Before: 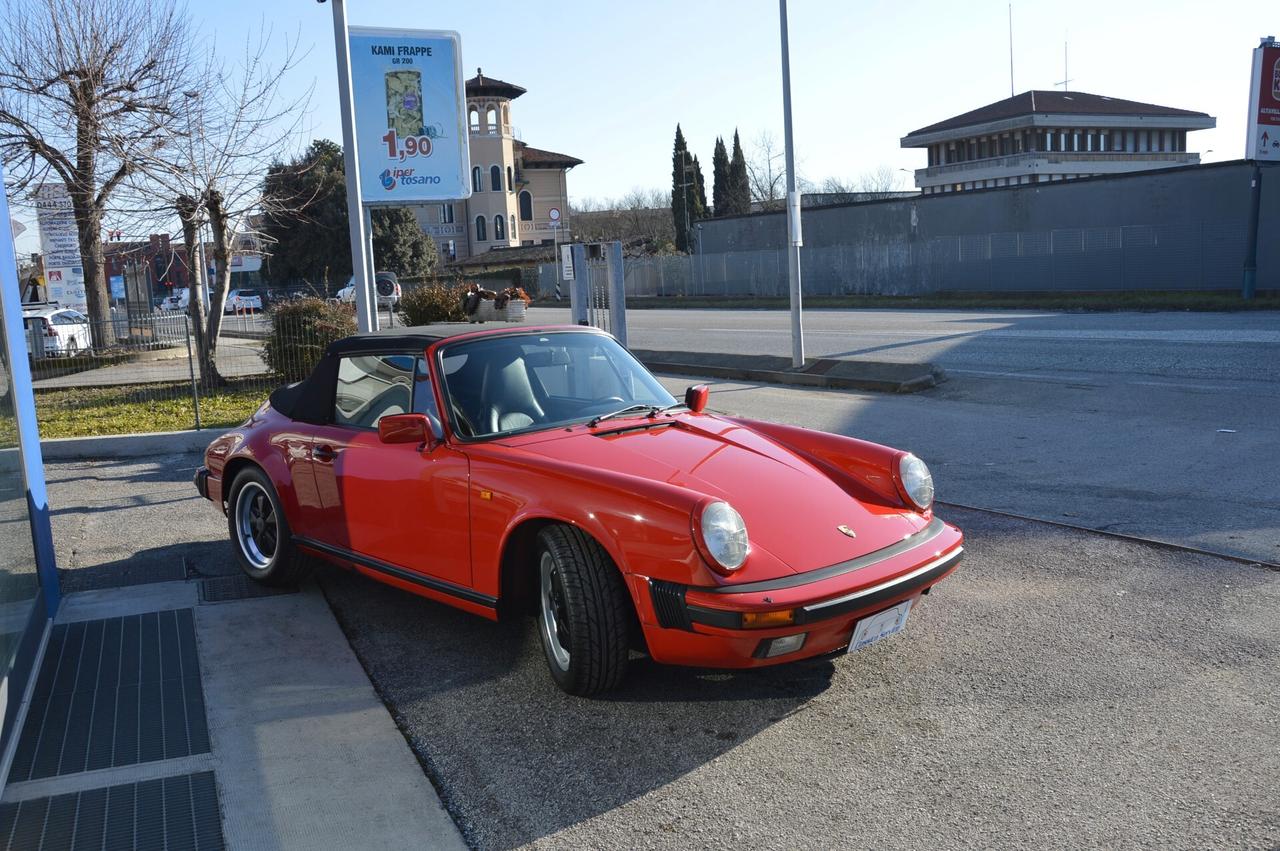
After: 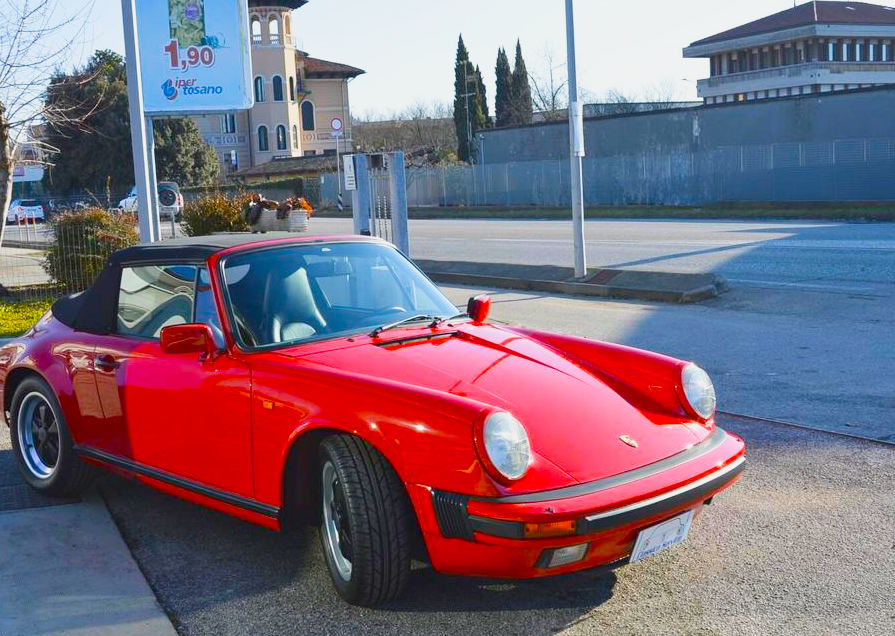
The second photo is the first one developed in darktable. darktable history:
sigmoid: contrast 1.22, skew 0.65
color balance: input saturation 134.34%, contrast -10.04%, contrast fulcrum 19.67%, output saturation 133.51%
exposure: black level correction 0, exposure 0.7 EV, compensate highlight preservation false
crop and rotate: left 17.046%, top 10.659%, right 12.989%, bottom 14.553%
